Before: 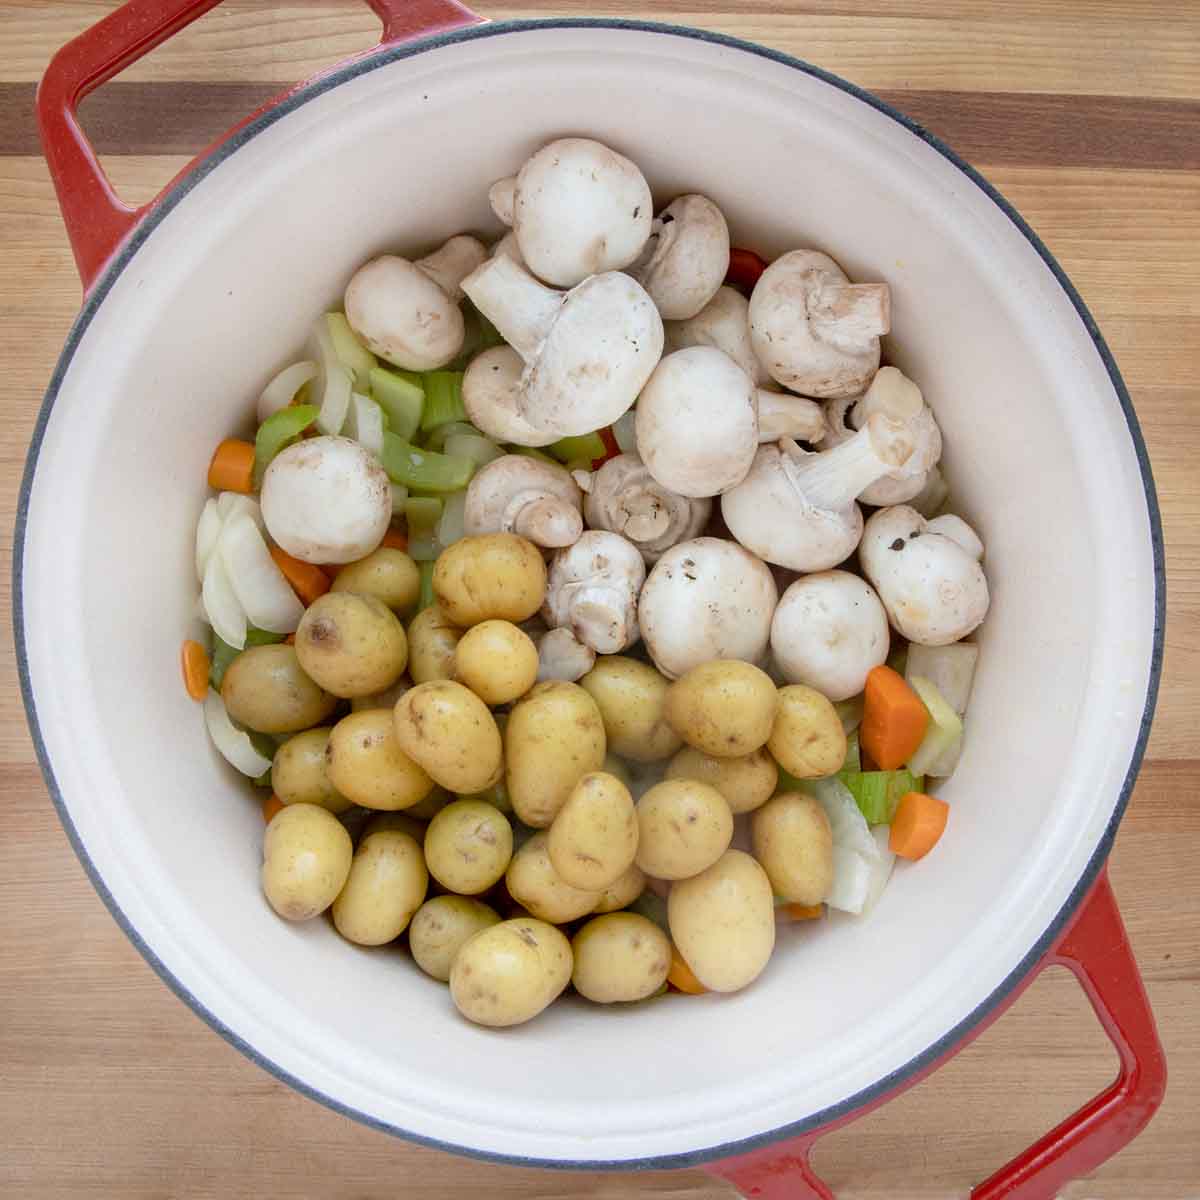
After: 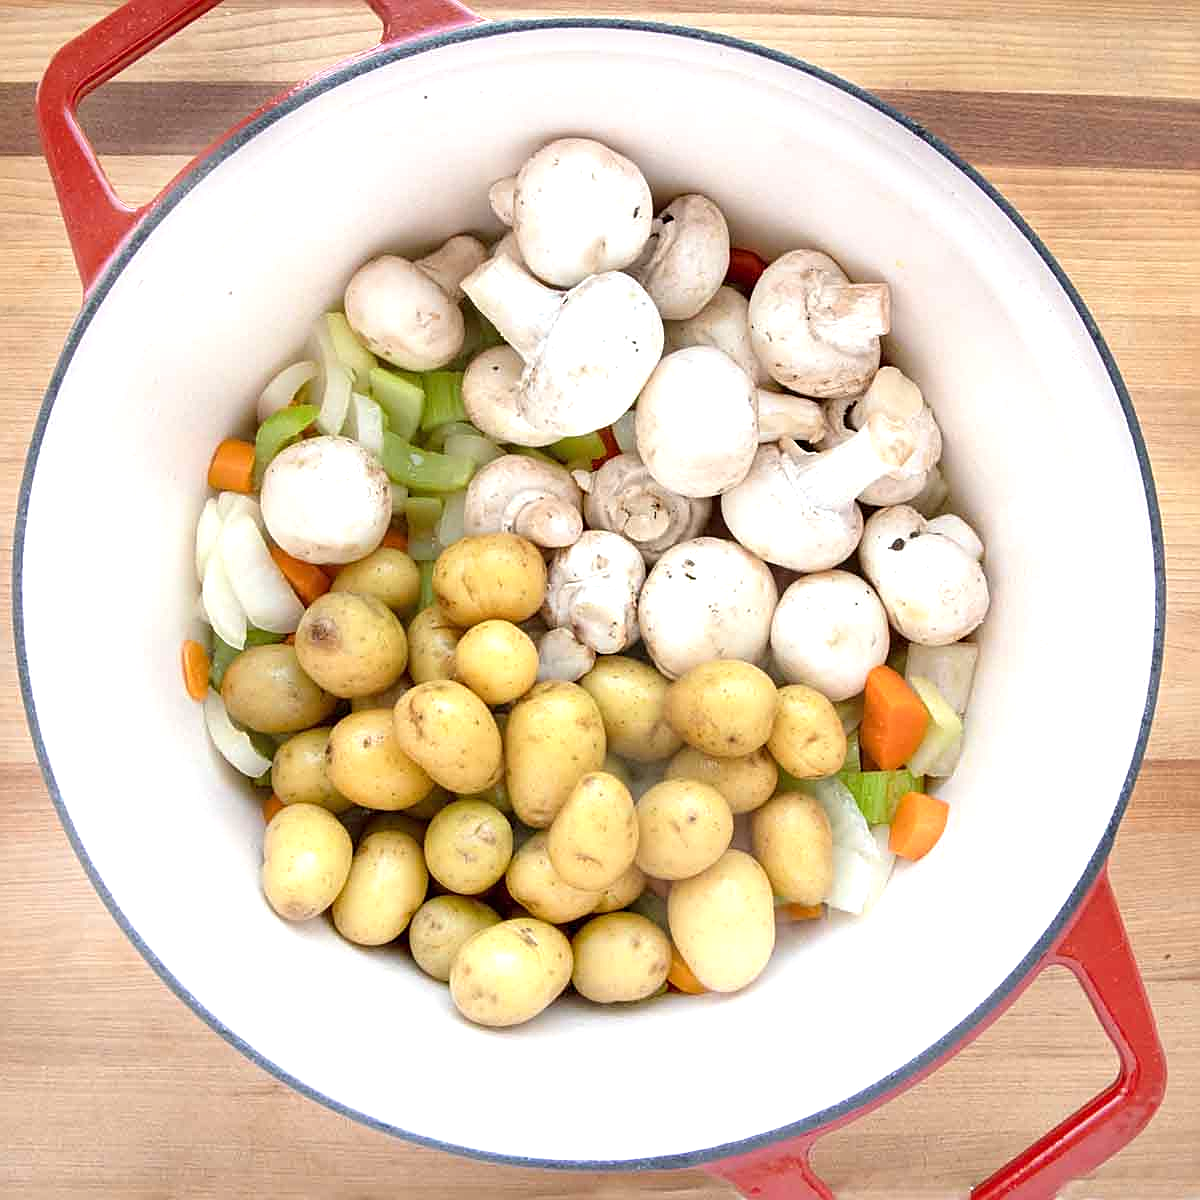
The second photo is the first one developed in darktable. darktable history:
sharpen: on, module defaults
white balance: red 1, blue 1
exposure: exposure 0.766 EV, compensate highlight preservation false
